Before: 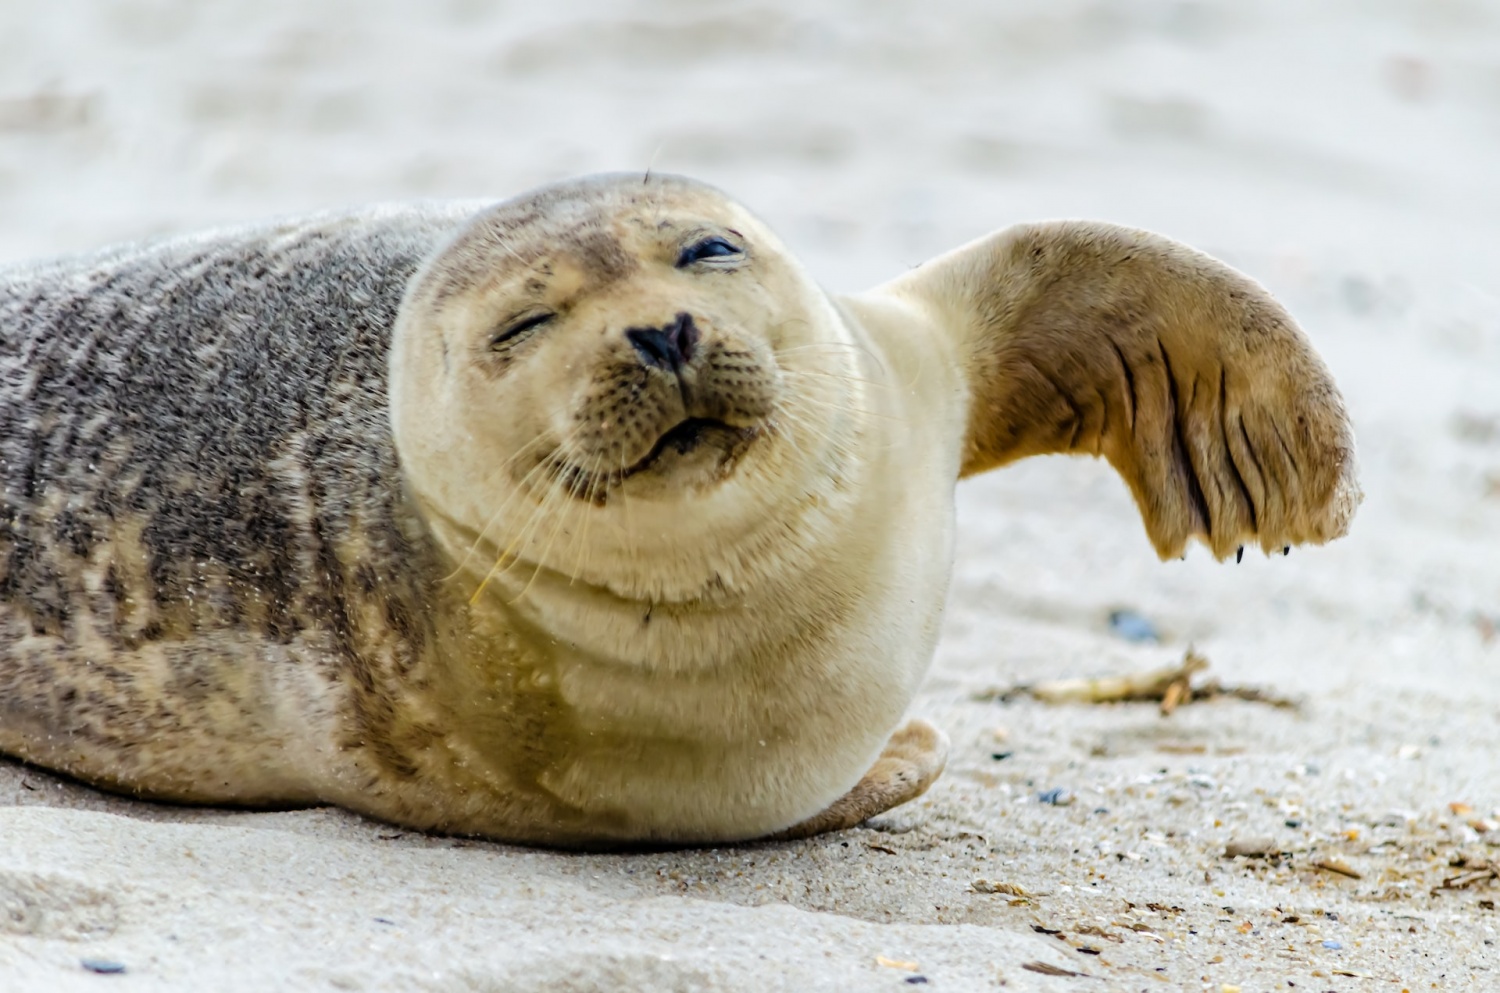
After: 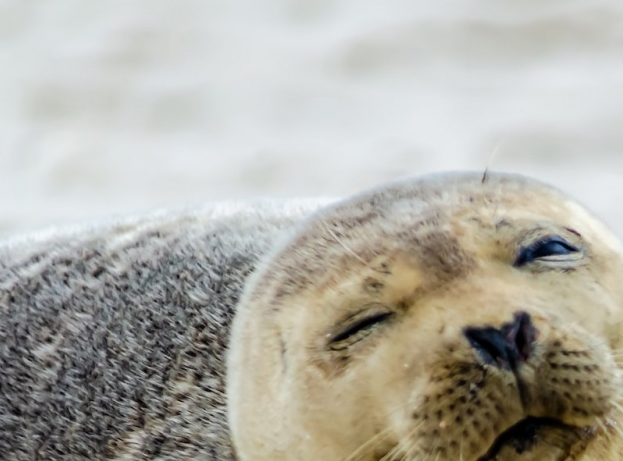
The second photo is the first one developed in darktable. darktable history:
crop and rotate: left 10.818%, top 0.107%, right 47.614%, bottom 53.443%
